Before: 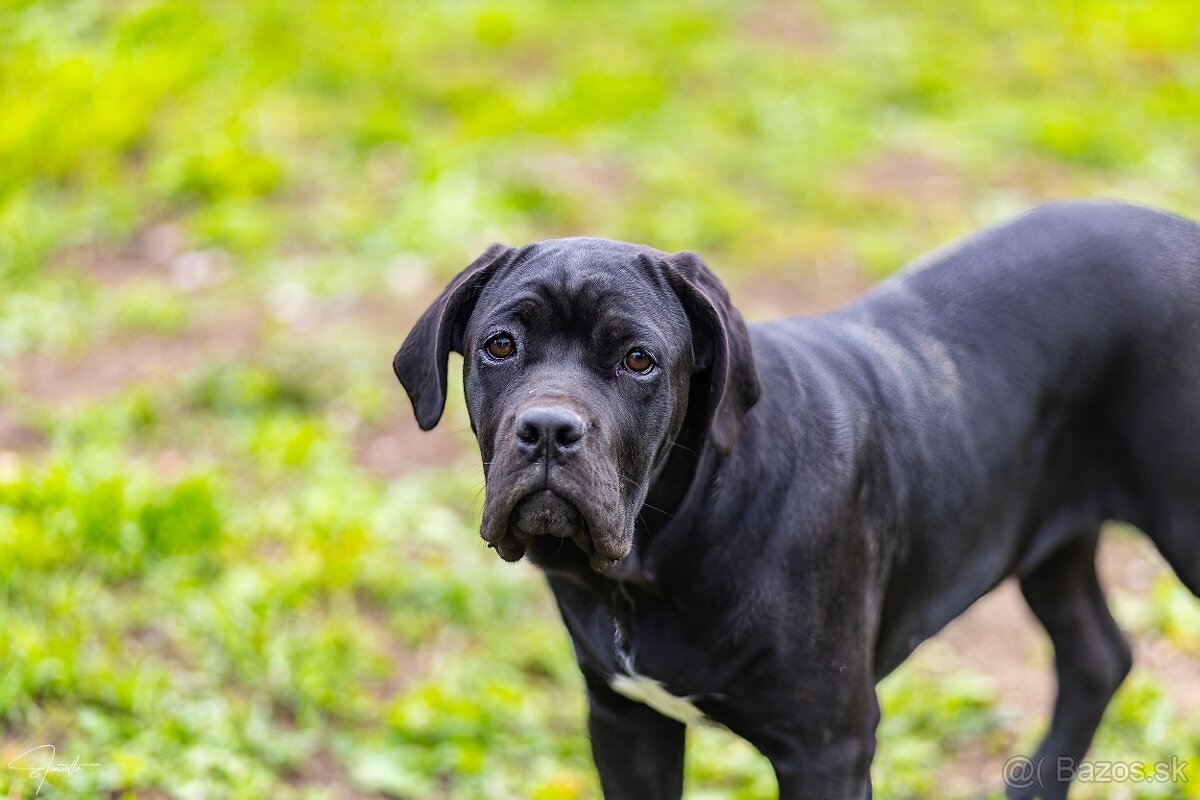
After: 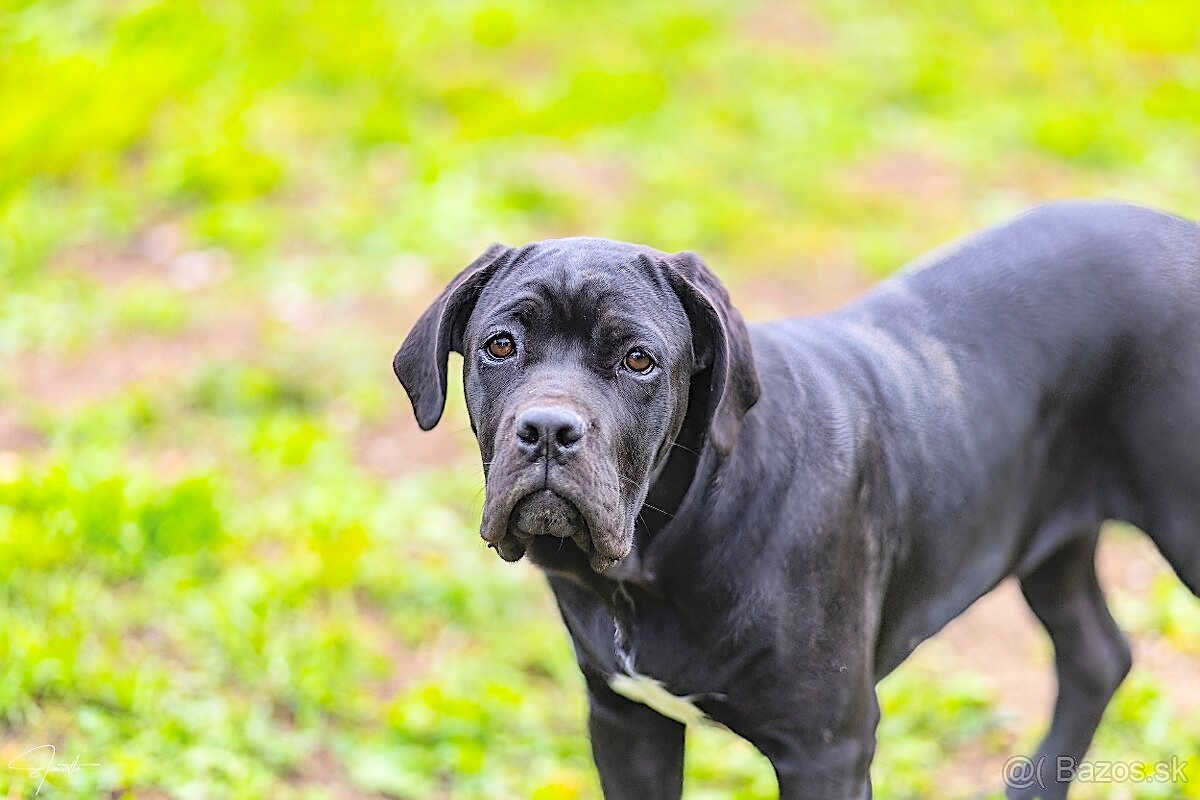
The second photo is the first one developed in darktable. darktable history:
sharpen: on, module defaults
exposure: compensate highlight preservation false
contrast brightness saturation: contrast 0.1, brightness 0.3, saturation 0.14
